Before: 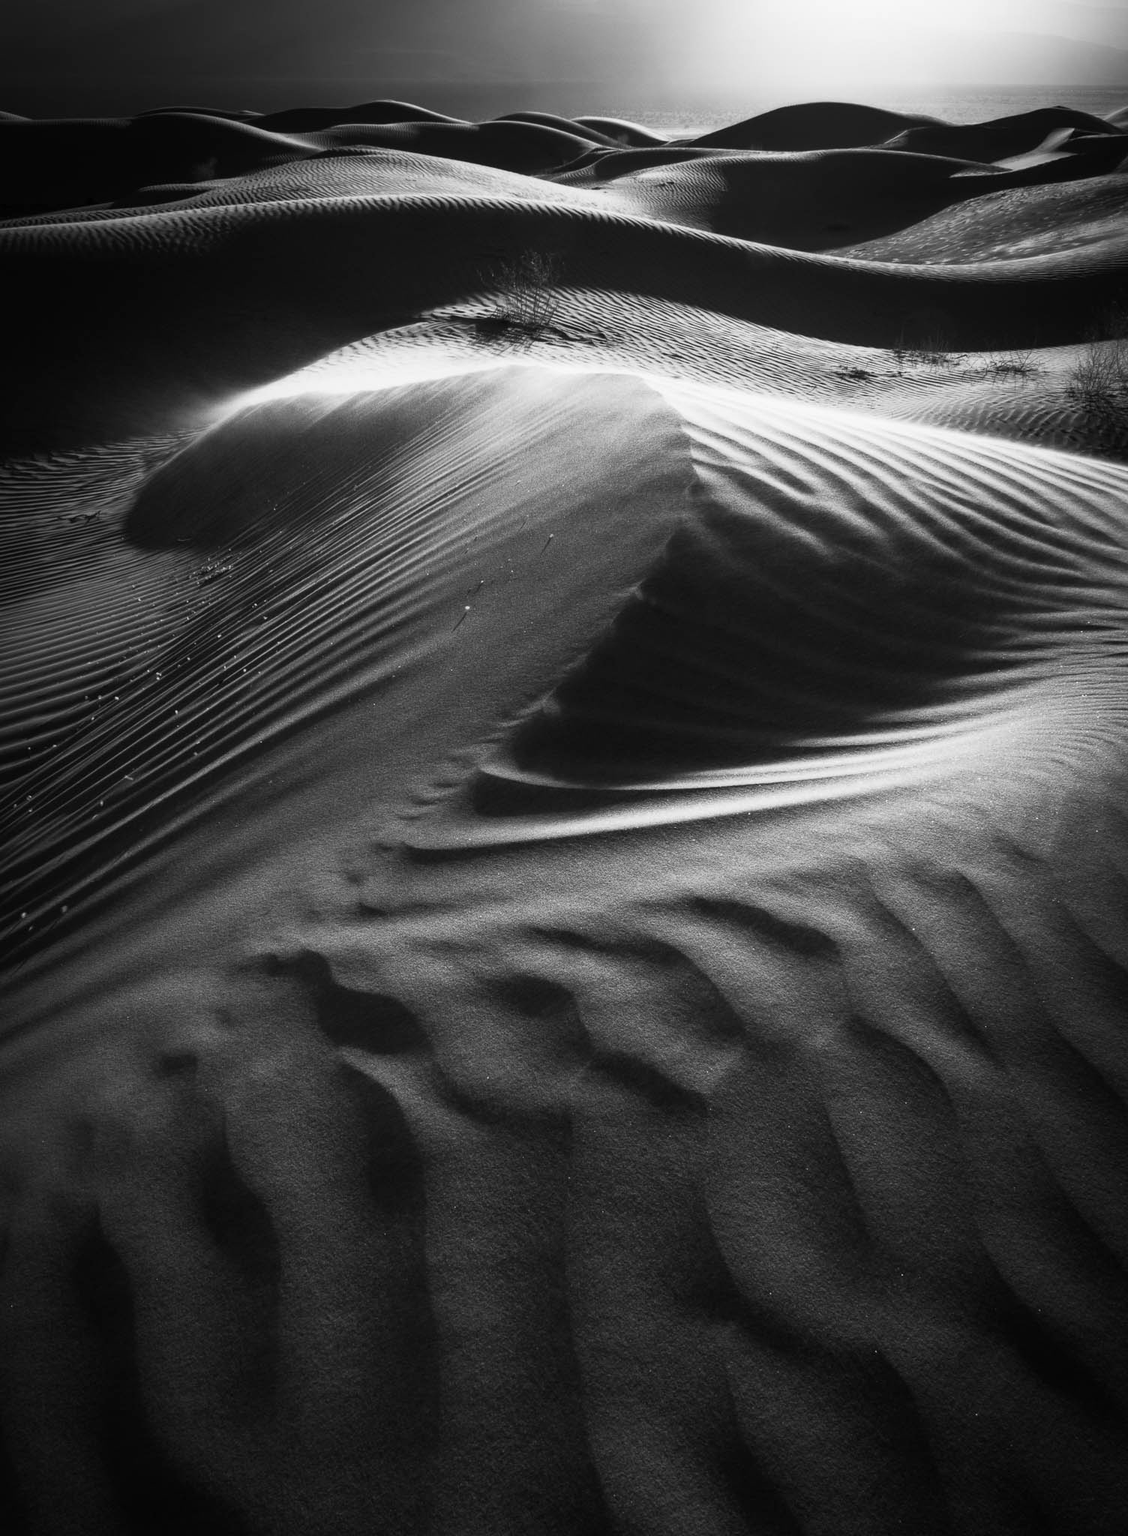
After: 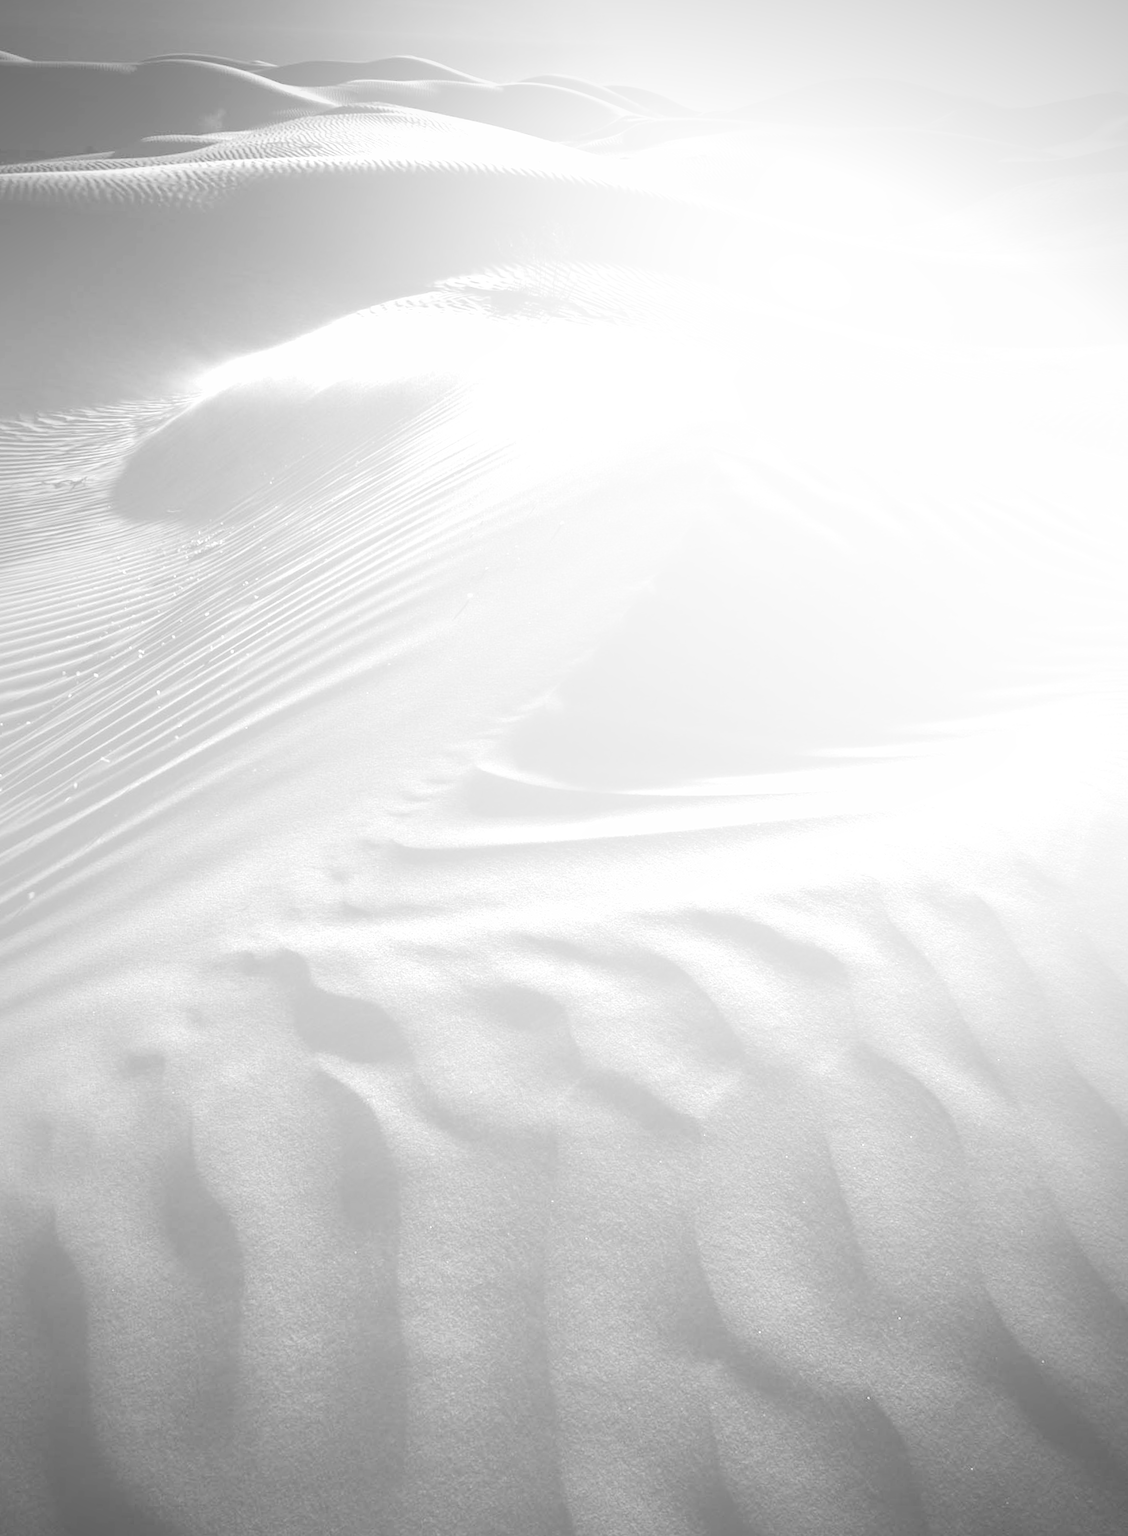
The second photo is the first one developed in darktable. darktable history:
monochrome: on, module defaults
white balance: red 1.123, blue 0.83
exposure: exposure 2.003 EV, compensate highlight preservation false
bloom: size 70%, threshold 25%, strength 70%
shadows and highlights: radius 108.52, shadows 40.68, highlights -72.88, low approximation 0.01, soften with gaussian
vignetting: fall-off start 97.23%, saturation -0.024, center (-0.033, -0.042), width/height ratio 1.179, unbound false
crop and rotate: angle -2.38°
